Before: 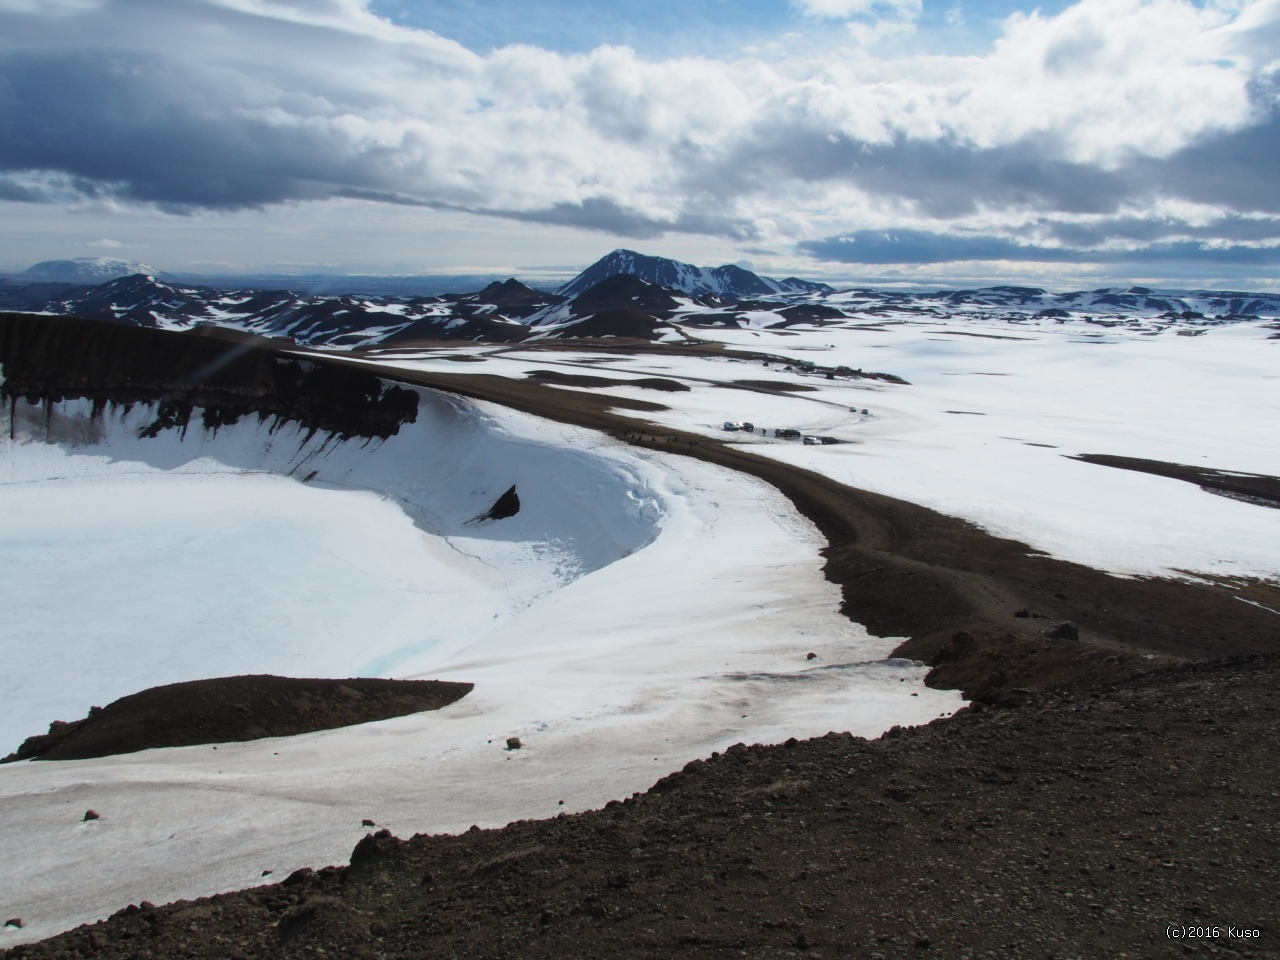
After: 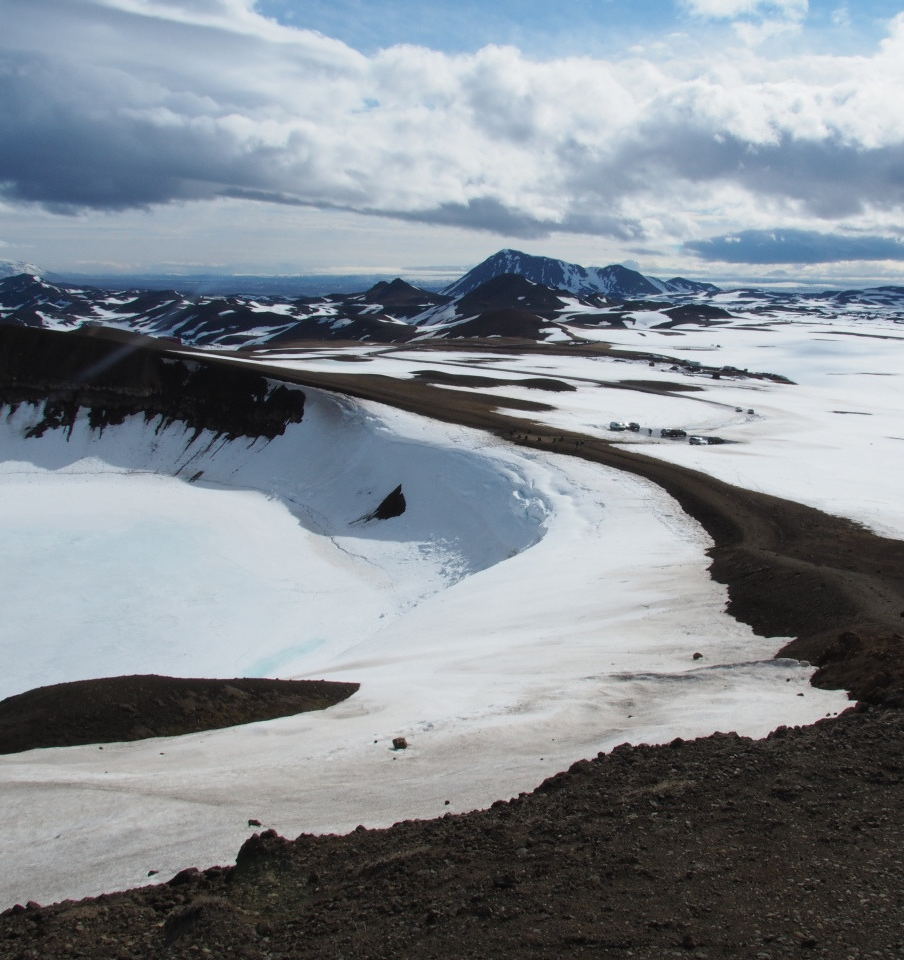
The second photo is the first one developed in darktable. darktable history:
crop and rotate: left 8.931%, right 20.395%
